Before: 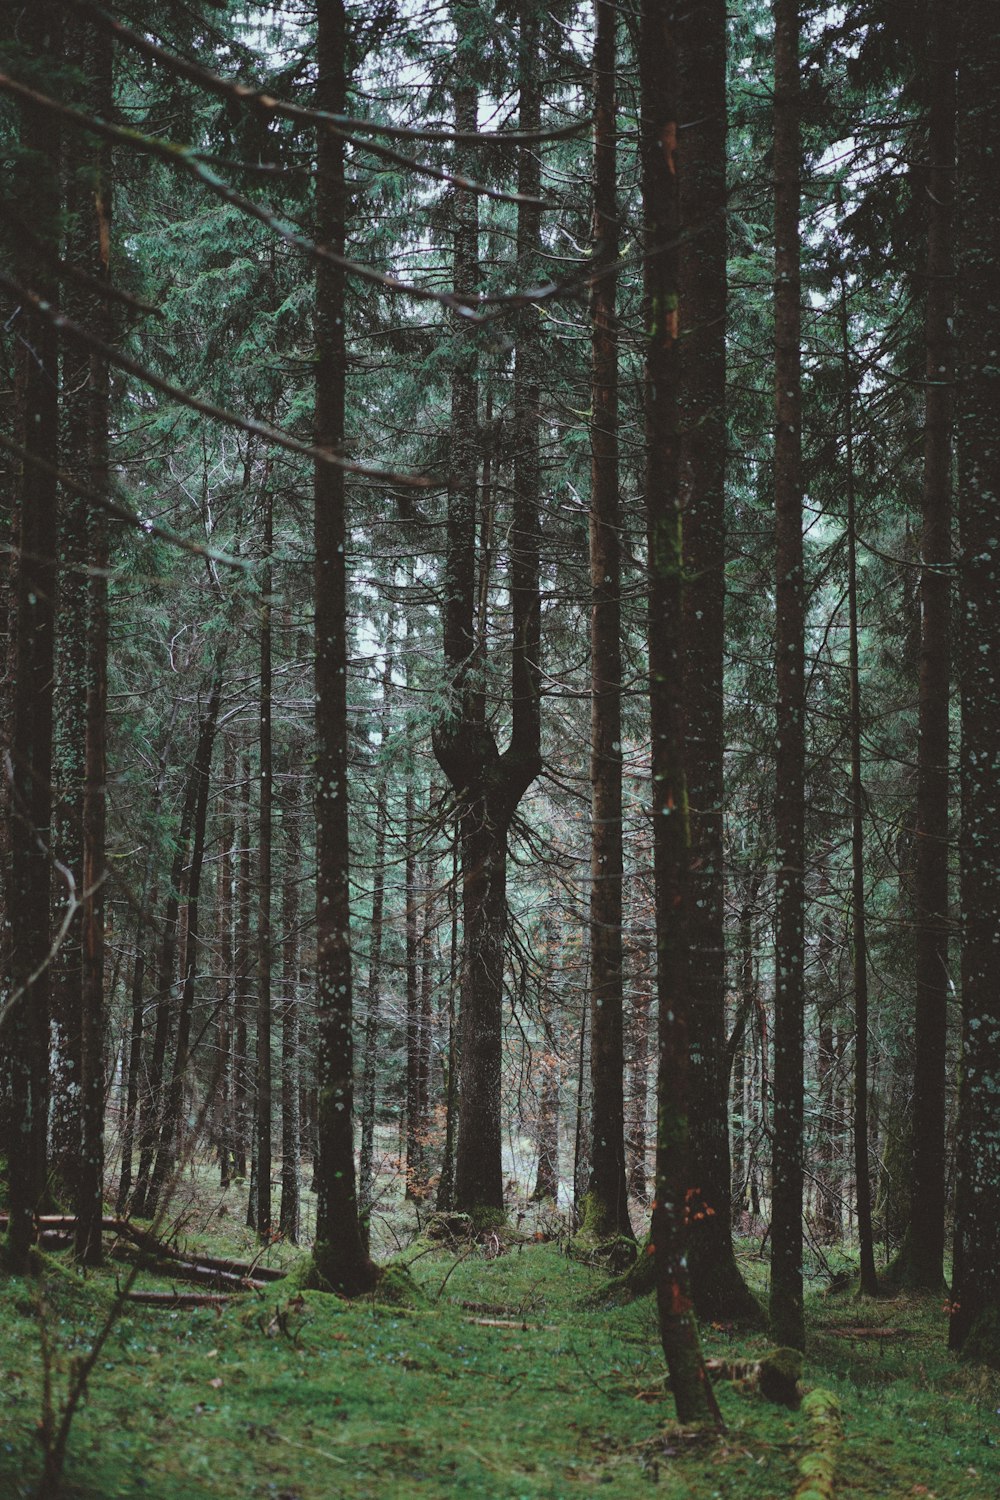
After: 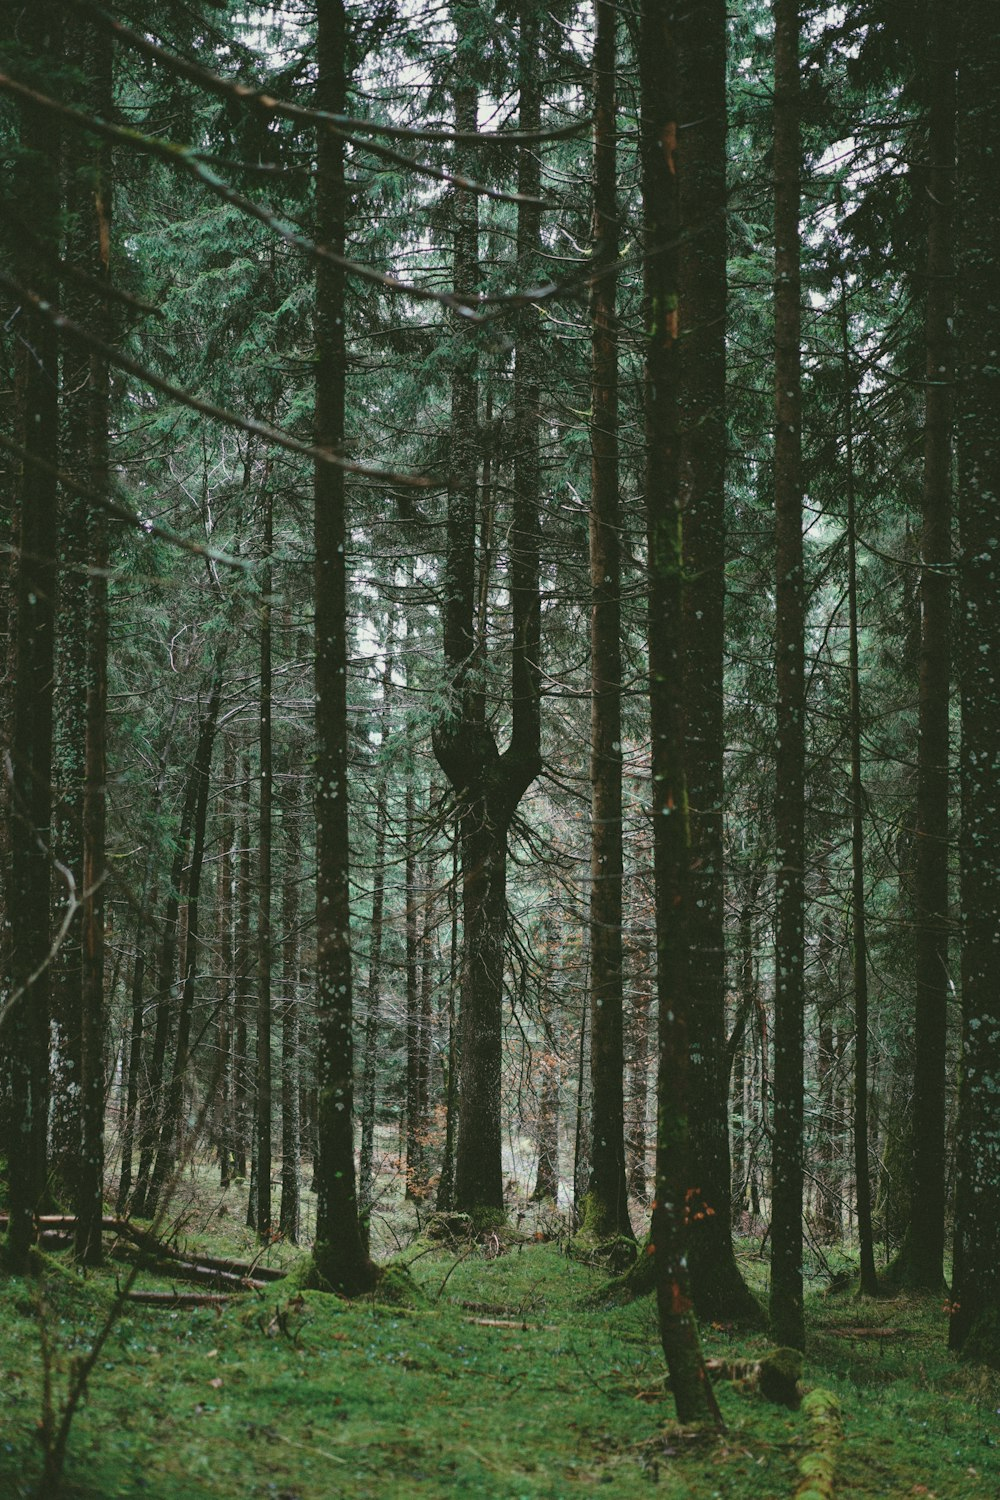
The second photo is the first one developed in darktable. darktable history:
color correction: highlights a* 4.61, highlights b* 4.98, shadows a* -8.26, shadows b* 5.03
